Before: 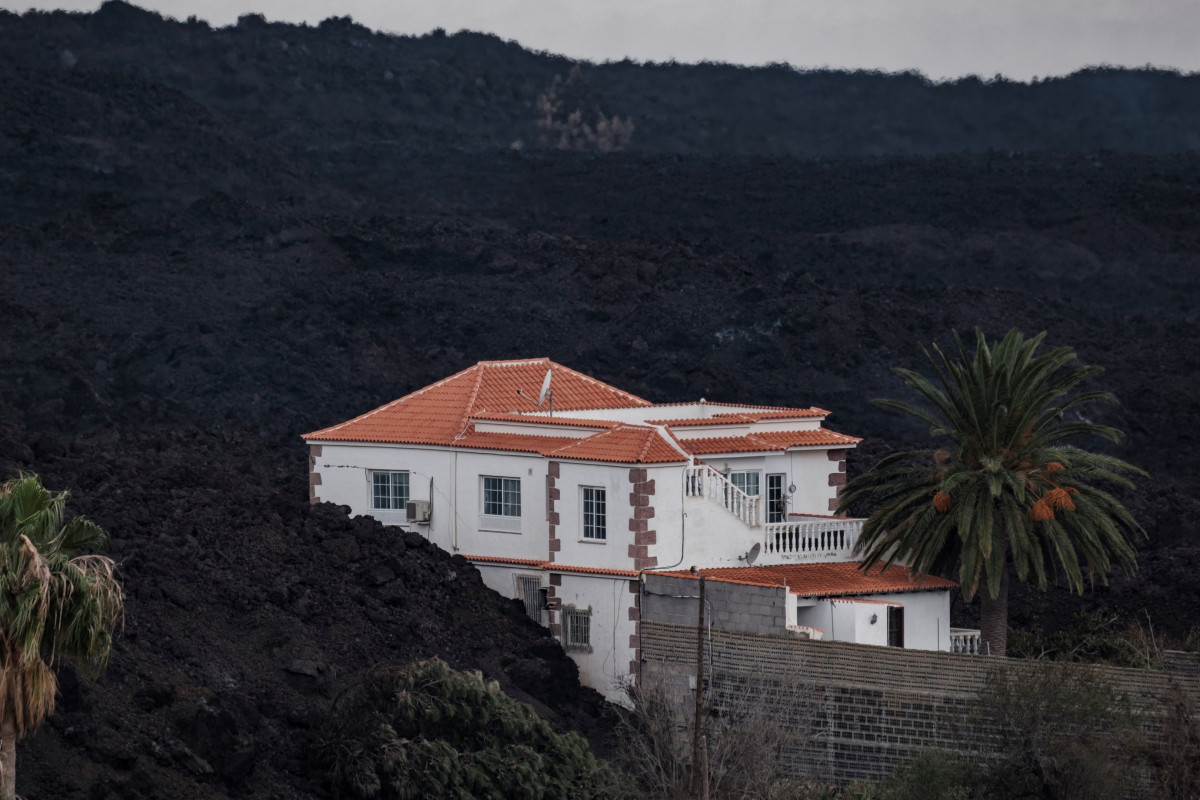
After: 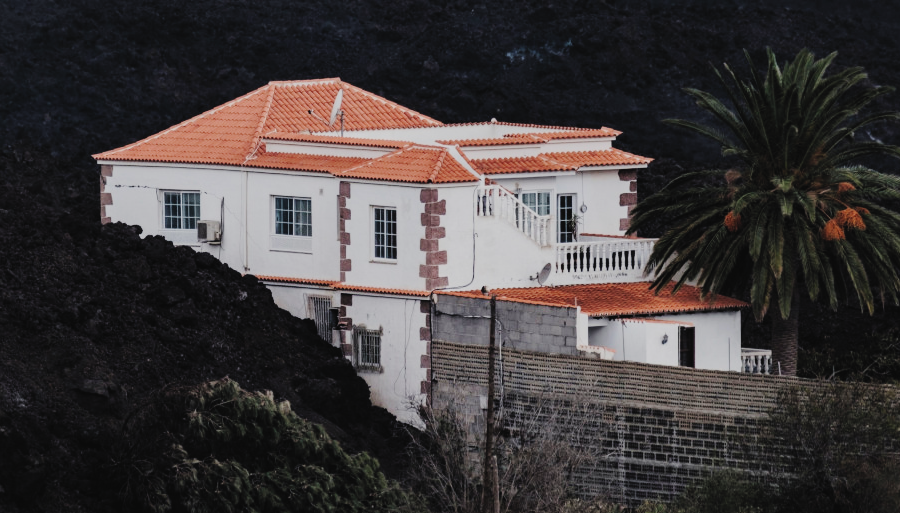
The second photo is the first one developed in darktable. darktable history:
filmic rgb: black relative exposure -7.65 EV, white relative exposure 4.56 EV, hardness 3.61, color science v5 (2021), contrast in shadows safe, contrast in highlights safe
crop and rotate: left 17.489%, top 35.017%, right 7.48%, bottom 0.777%
tone curve: curves: ch0 [(0, 0.026) (0.104, 0.1) (0.233, 0.262) (0.398, 0.507) (0.498, 0.621) (0.65, 0.757) (0.835, 0.883) (1, 0.961)]; ch1 [(0, 0) (0.346, 0.307) (0.408, 0.369) (0.453, 0.457) (0.482, 0.476) (0.502, 0.498) (0.521, 0.503) (0.553, 0.554) (0.638, 0.646) (0.693, 0.727) (1, 1)]; ch2 [(0, 0) (0.366, 0.337) (0.434, 0.46) (0.485, 0.494) (0.5, 0.494) (0.511, 0.508) (0.537, 0.55) (0.579, 0.599) (0.663, 0.67) (1, 1)], preserve colors none
